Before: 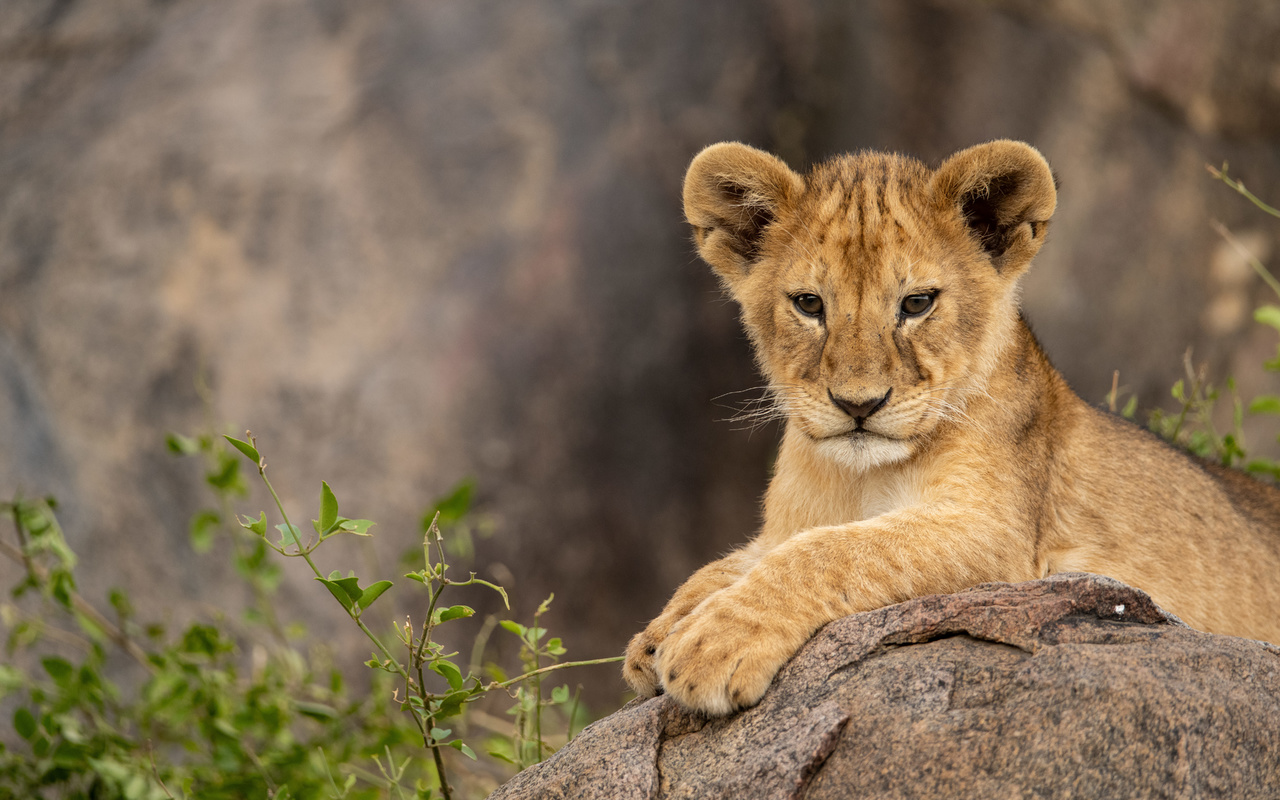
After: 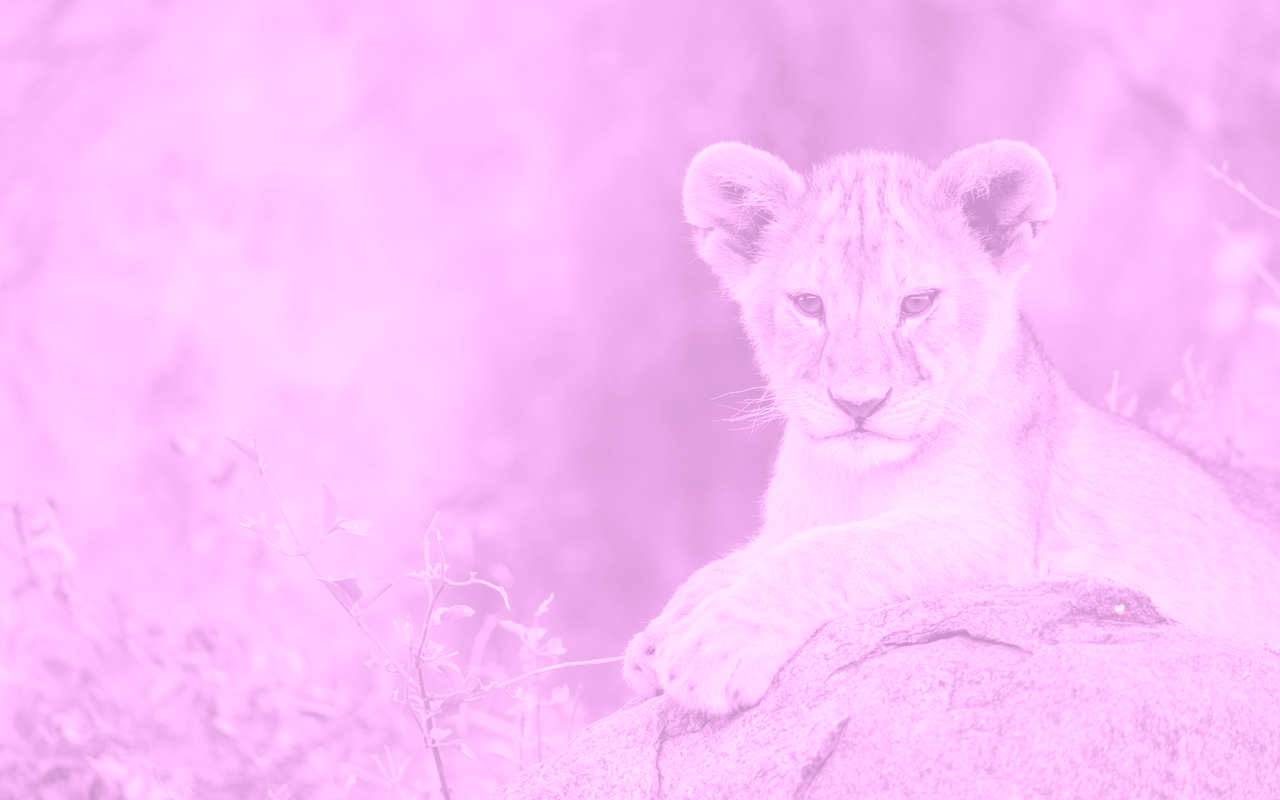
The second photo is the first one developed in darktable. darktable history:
exposure: exposure 0.559 EV, compensate highlight preservation false
tone equalizer: -8 EV 0.06 EV, smoothing diameter 25%, edges refinement/feathering 10, preserve details guided filter
colorize: hue 331.2°, saturation 75%, source mix 30.28%, lightness 70.52%, version 1
